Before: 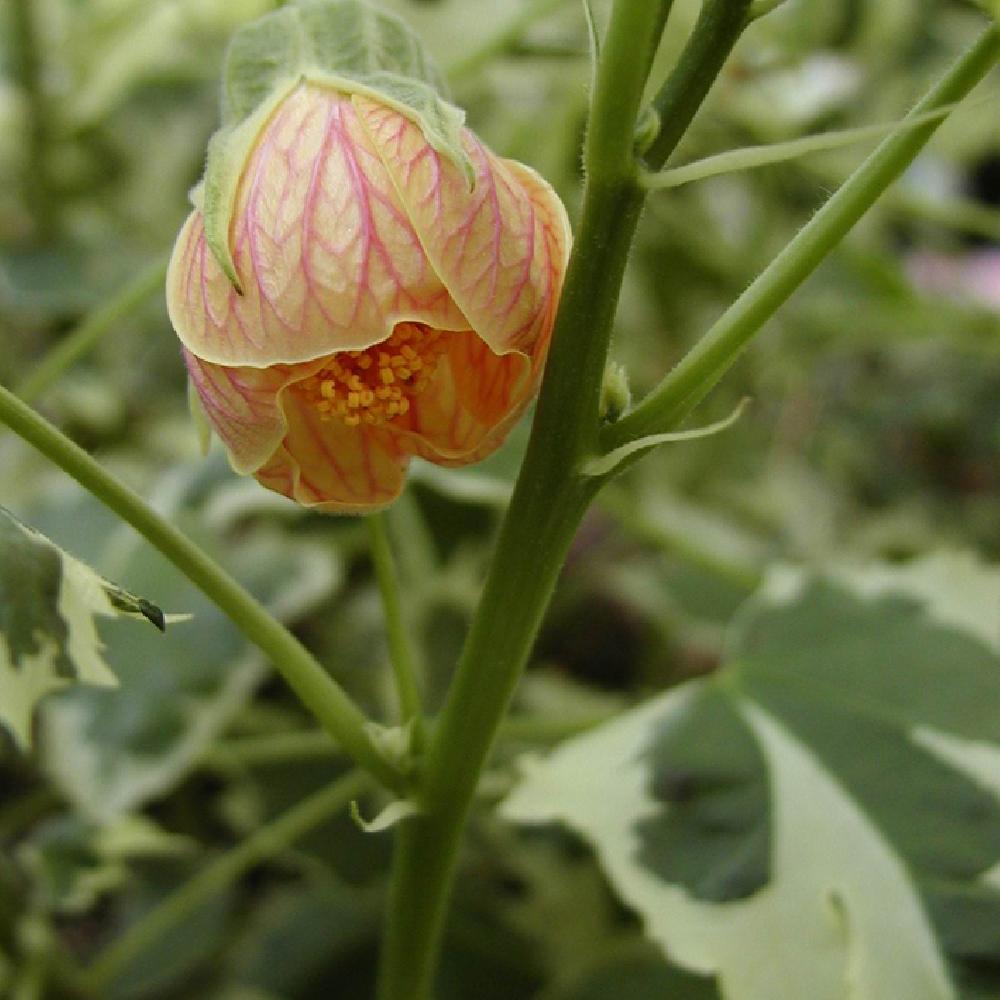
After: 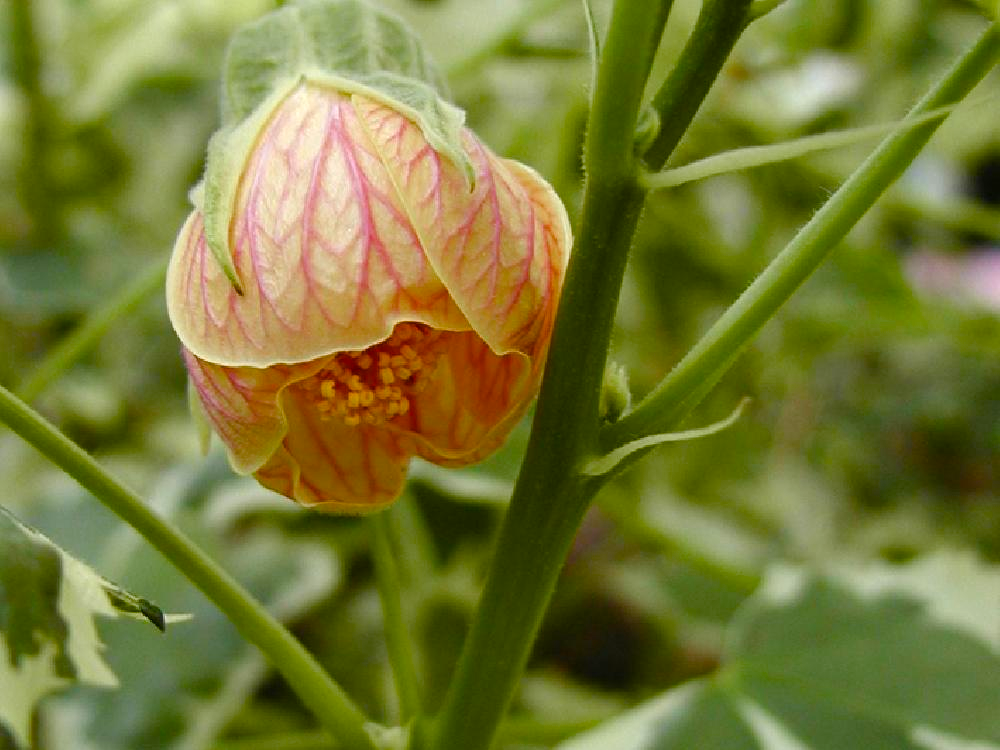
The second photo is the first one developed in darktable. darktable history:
crop: bottom 24.988%
color balance rgb: perceptual saturation grading › global saturation 25%, perceptual saturation grading › highlights -50%, perceptual saturation grading › shadows 30%, perceptual brilliance grading › global brilliance 12%, global vibrance 20%
exposure: exposure -0.177 EV, compensate highlight preservation false
